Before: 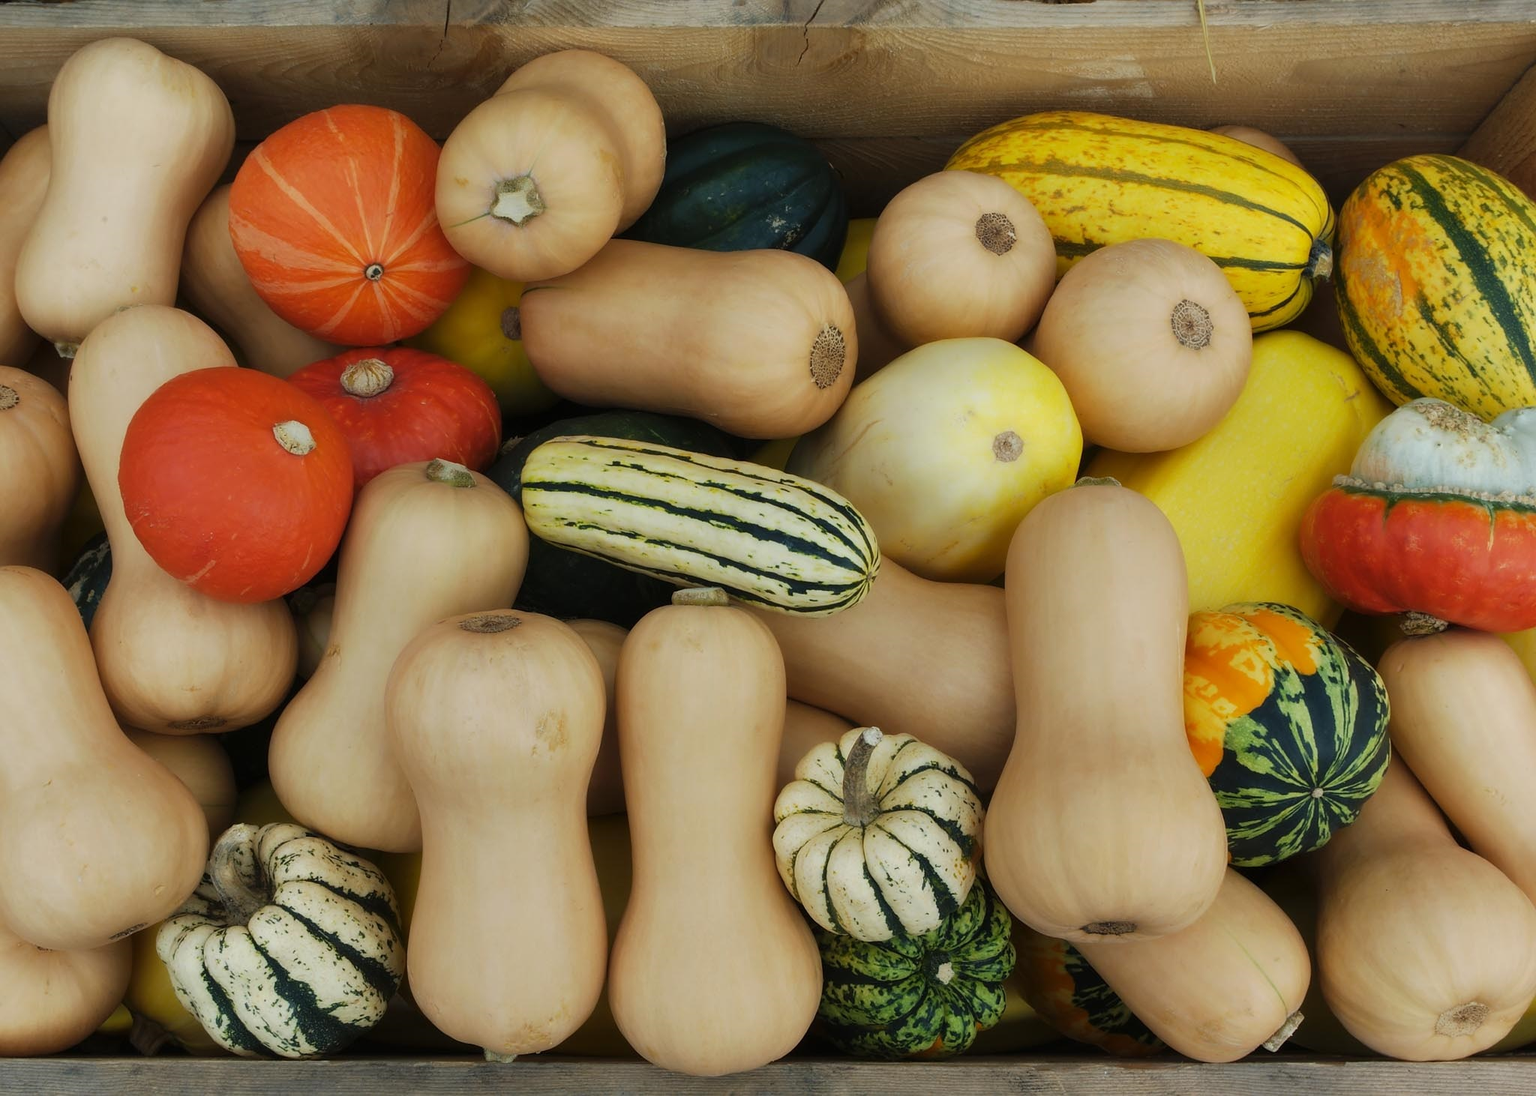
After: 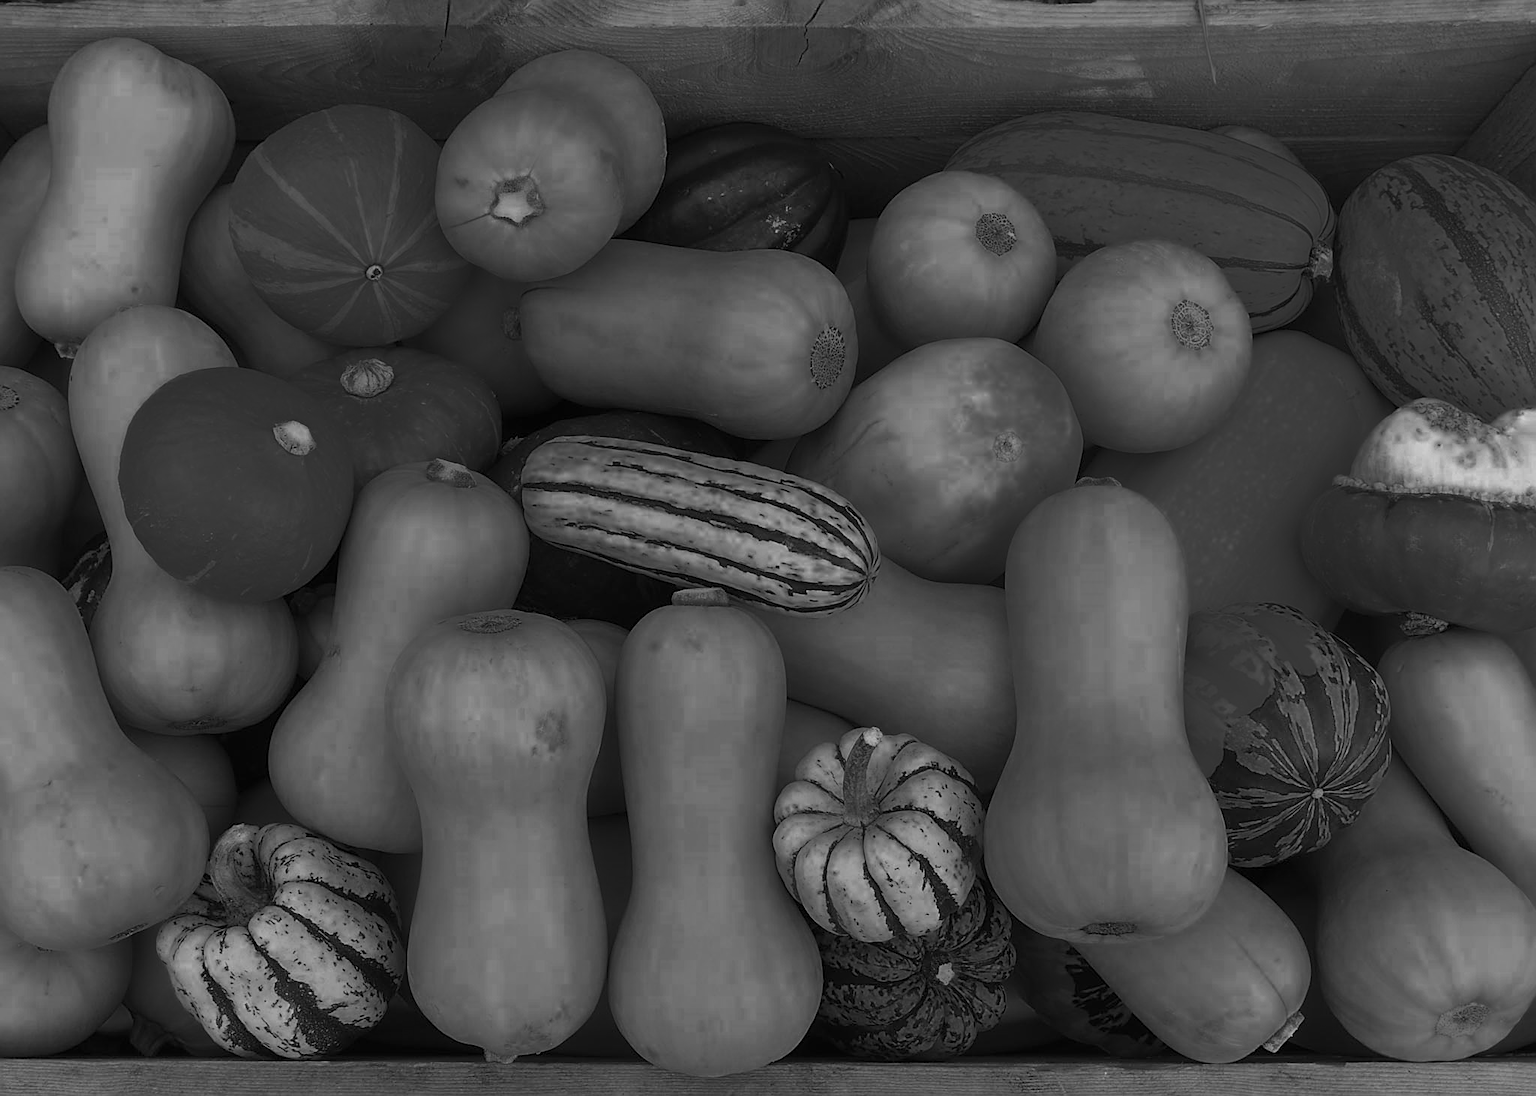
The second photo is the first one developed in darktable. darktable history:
color contrast: green-magenta contrast 0.85, blue-yellow contrast 1.25, unbound 0
color zones: curves: ch0 [(0.287, 0.048) (0.493, 0.484) (0.737, 0.816)]; ch1 [(0, 0) (0.143, 0) (0.286, 0) (0.429, 0) (0.571, 0) (0.714, 0) (0.857, 0)]
sharpen: on, module defaults
